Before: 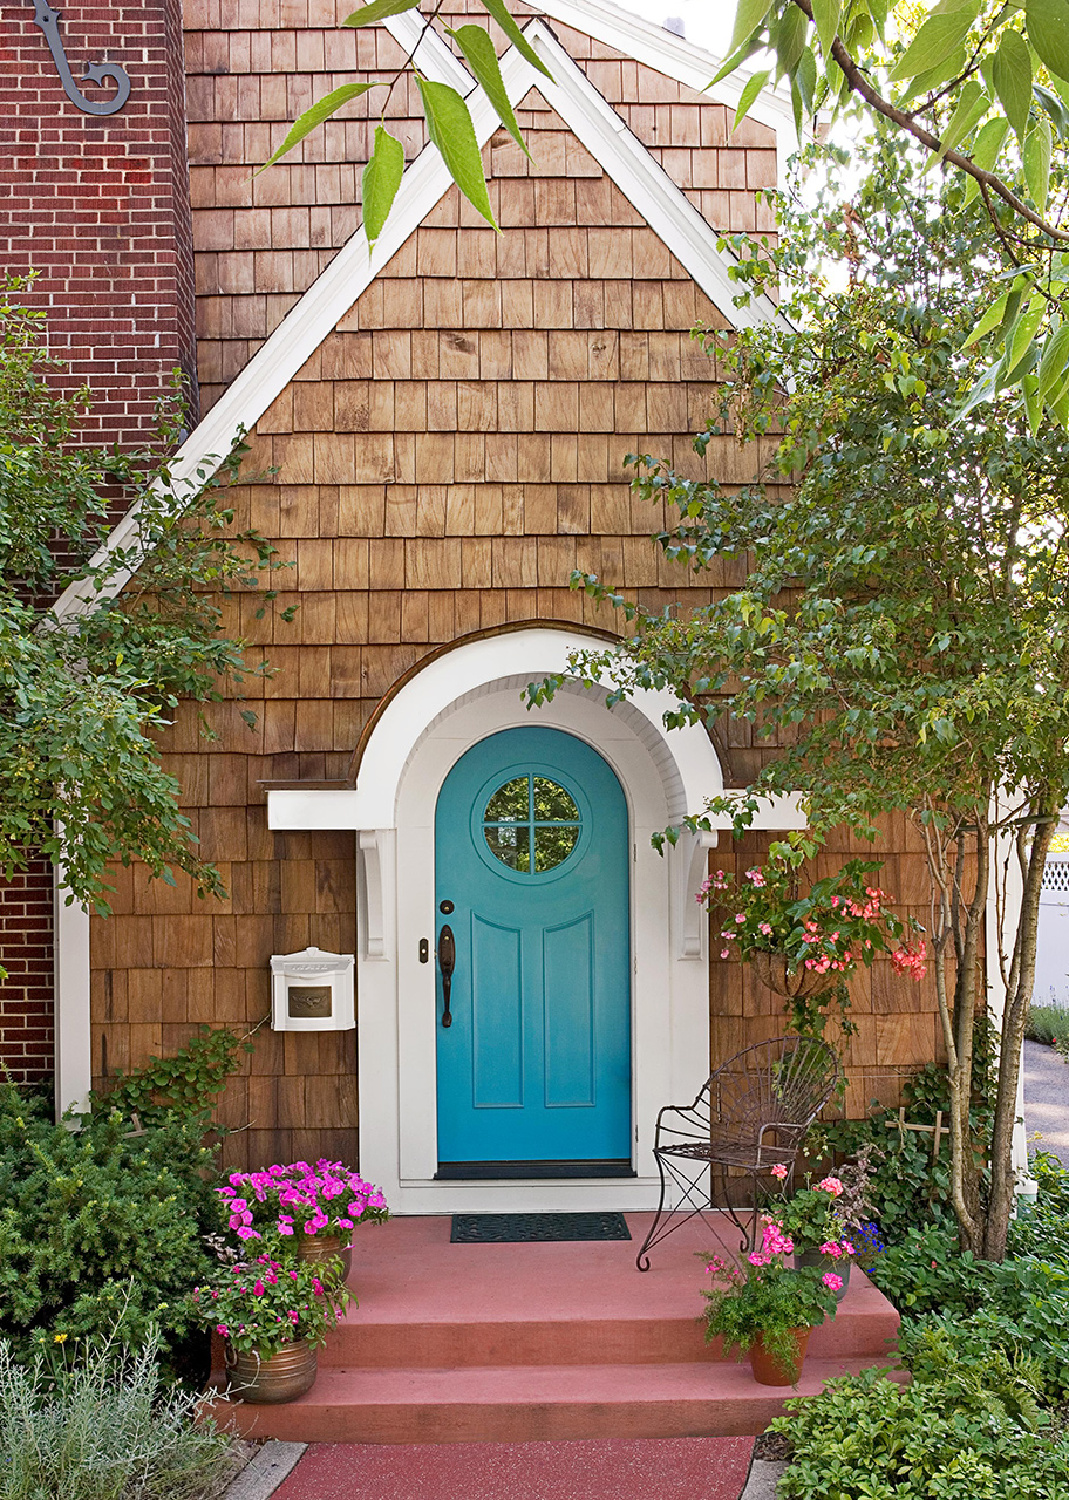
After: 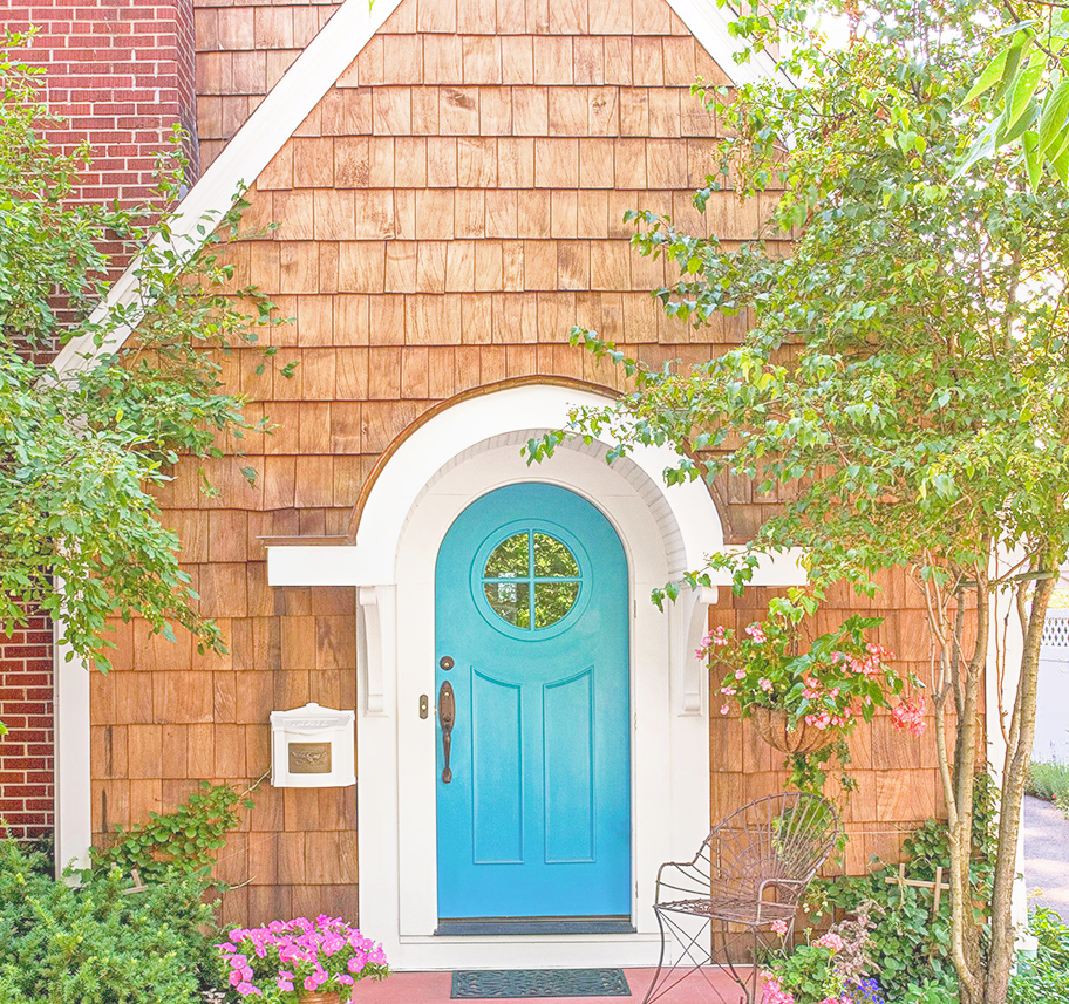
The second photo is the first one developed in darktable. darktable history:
exposure: exposure 2.175 EV, compensate highlight preservation false
shadows and highlights: on, module defaults
filmic rgb: black relative exposure -7.65 EV, white relative exposure 4.56 EV, hardness 3.61
local contrast: highlights 72%, shadows 19%, midtone range 0.196
crop: top 16.315%, bottom 16.688%
